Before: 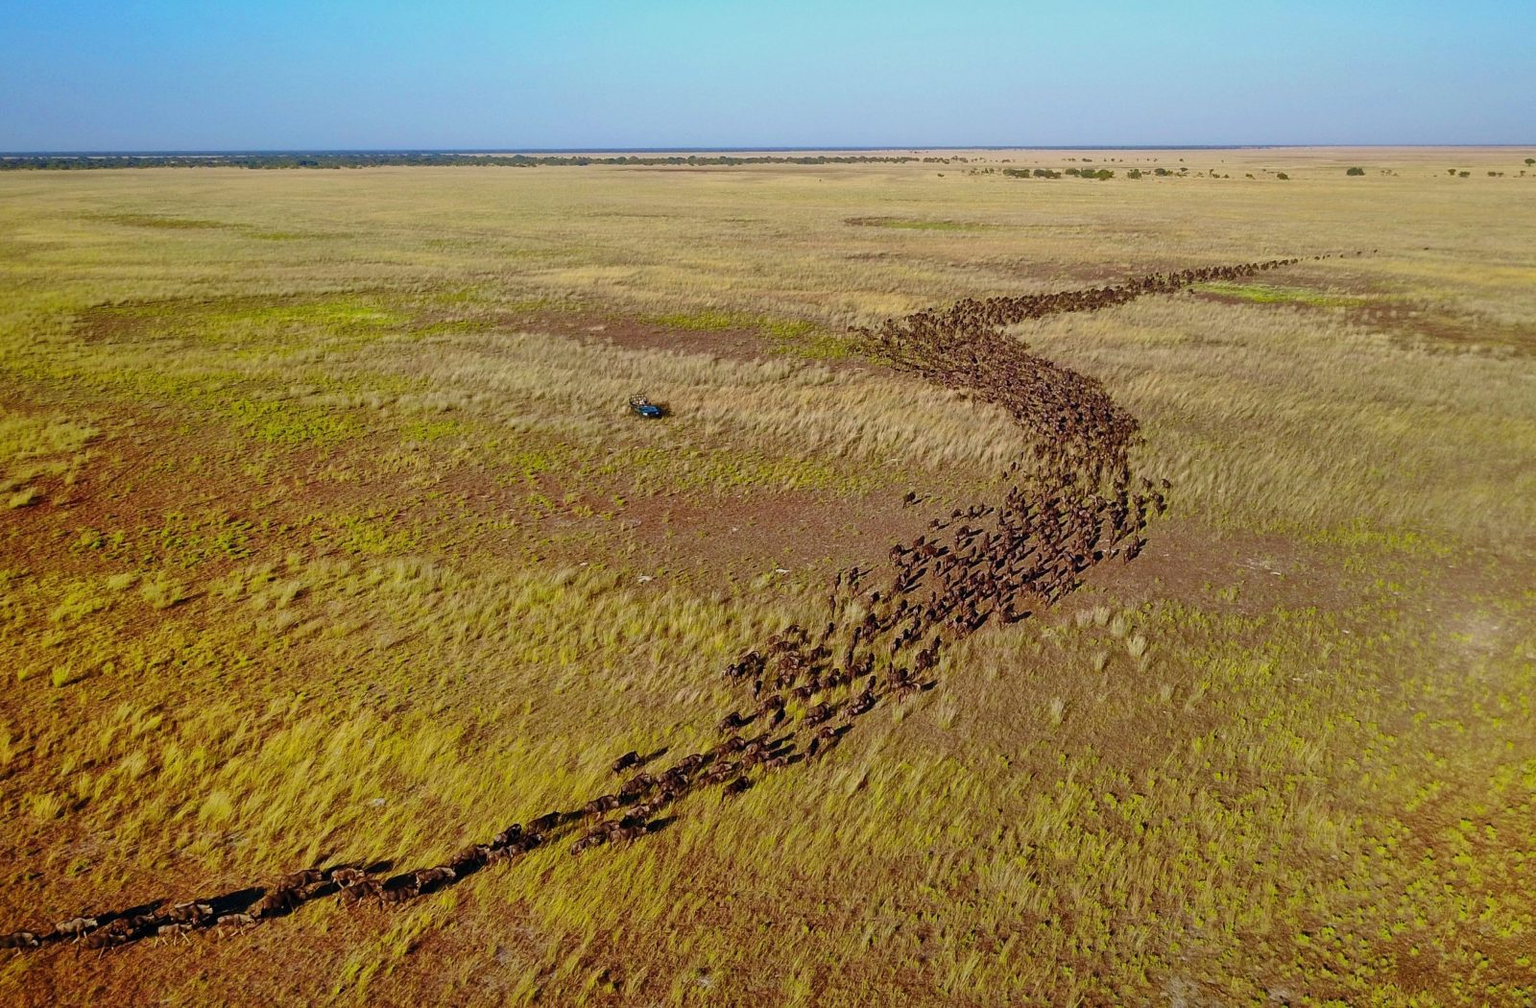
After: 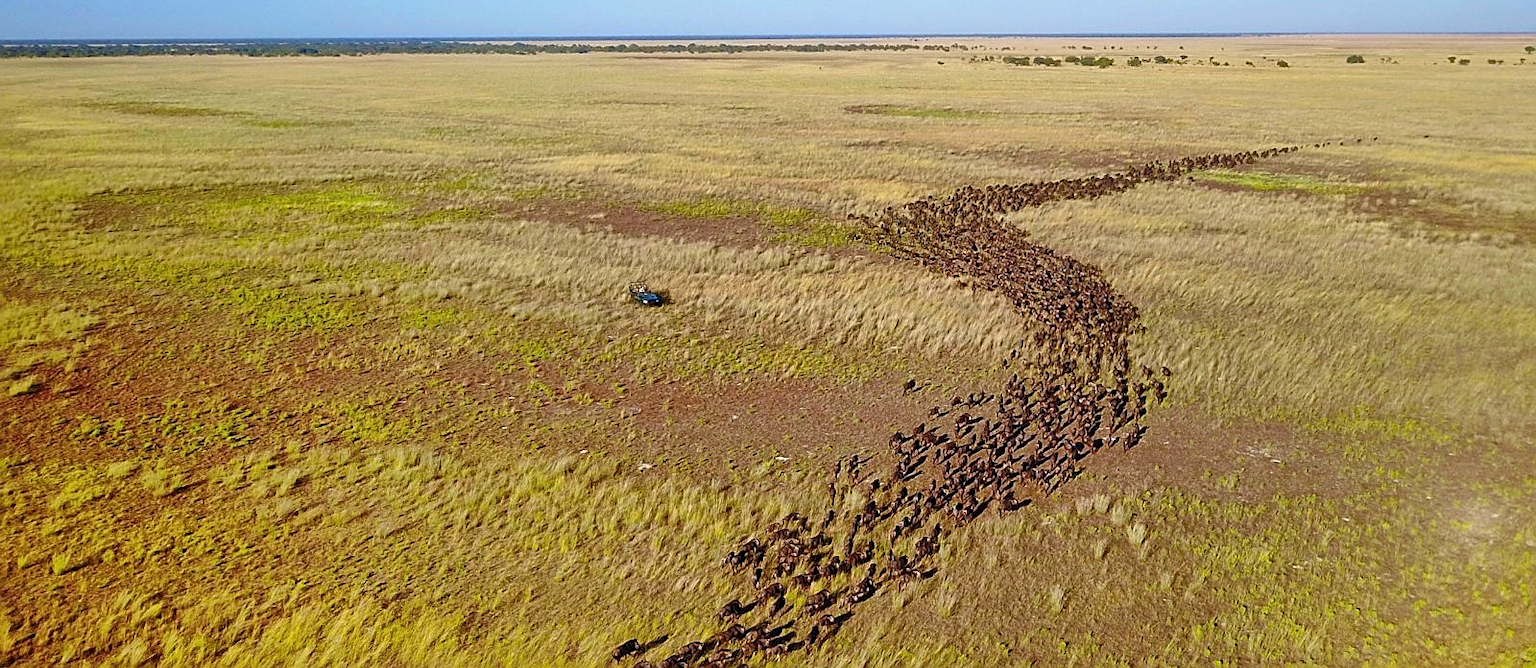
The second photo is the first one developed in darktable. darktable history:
exposure: exposure 0.293 EV, compensate highlight preservation false
crop: top 11.157%, bottom 22.476%
sharpen: on, module defaults
